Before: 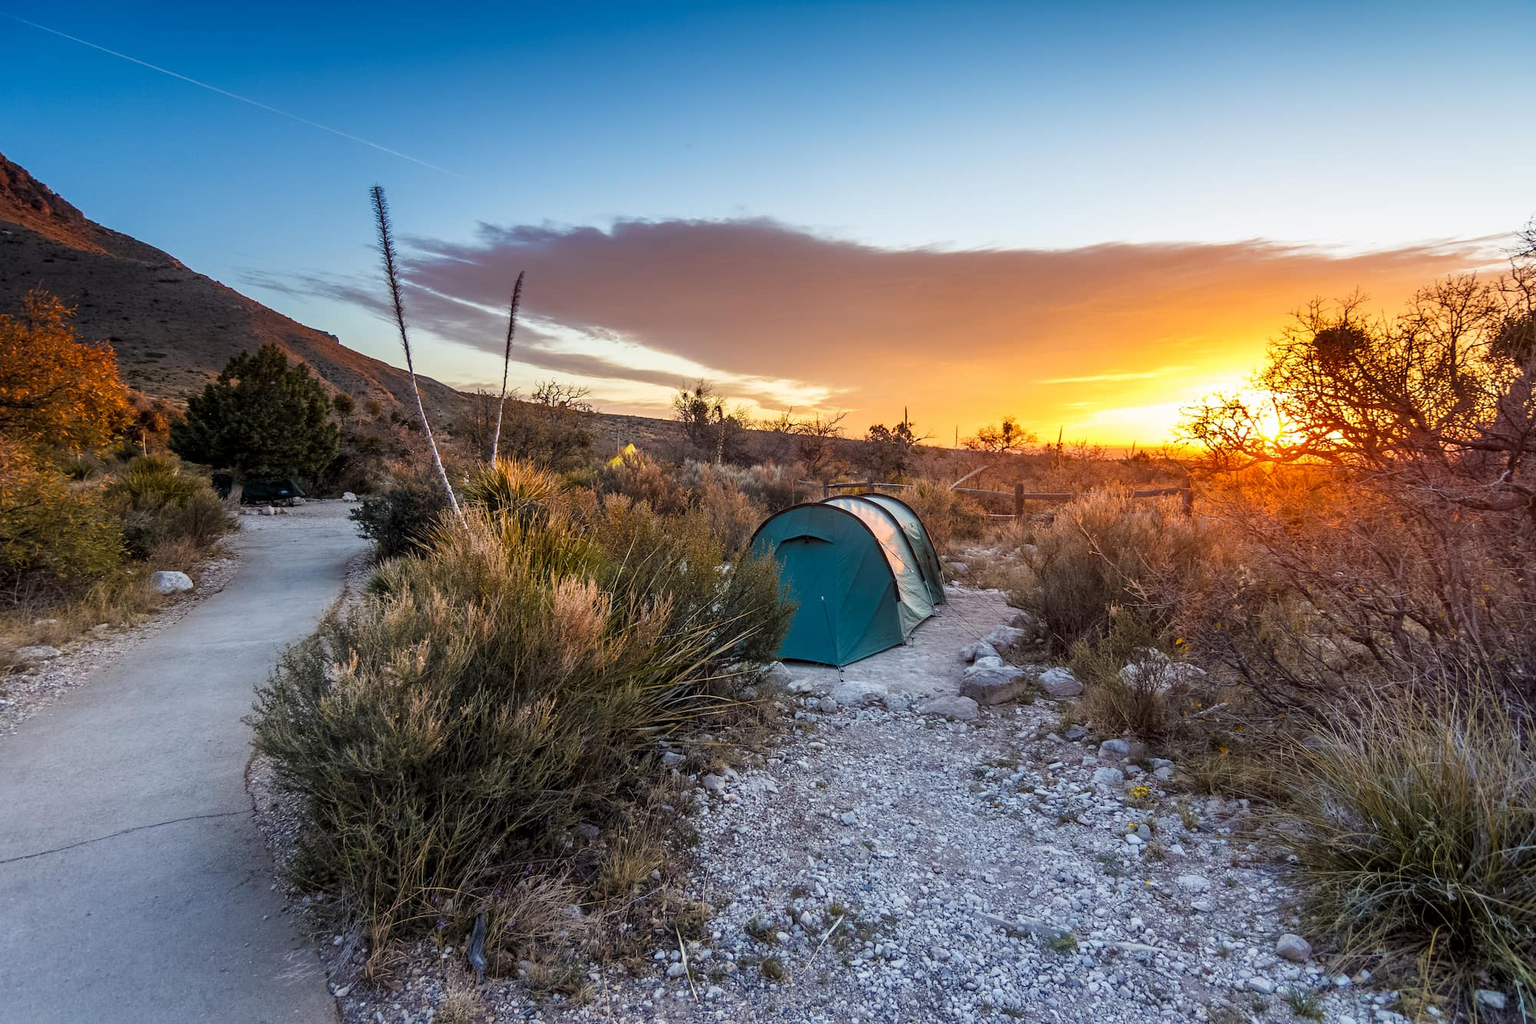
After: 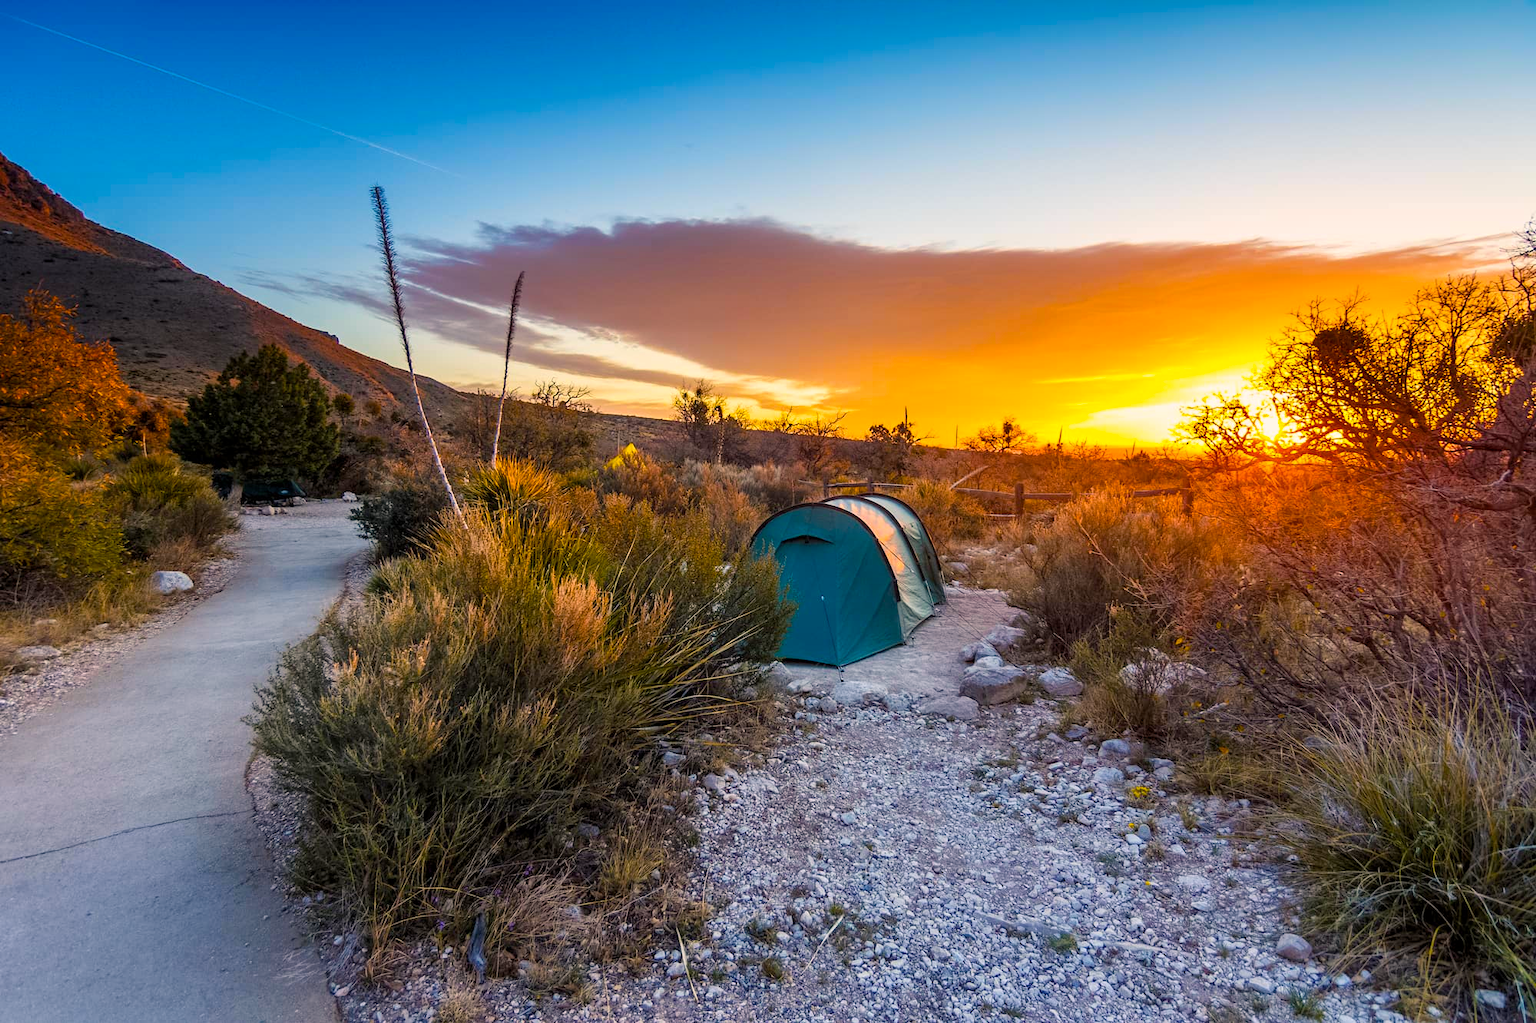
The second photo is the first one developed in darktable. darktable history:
color balance rgb: power › hue 323.91°, highlights gain › chroma 3.011%, highlights gain › hue 60.25°, perceptual saturation grading › global saturation 30.62%, global vibrance 29.527%
tone equalizer: on, module defaults
